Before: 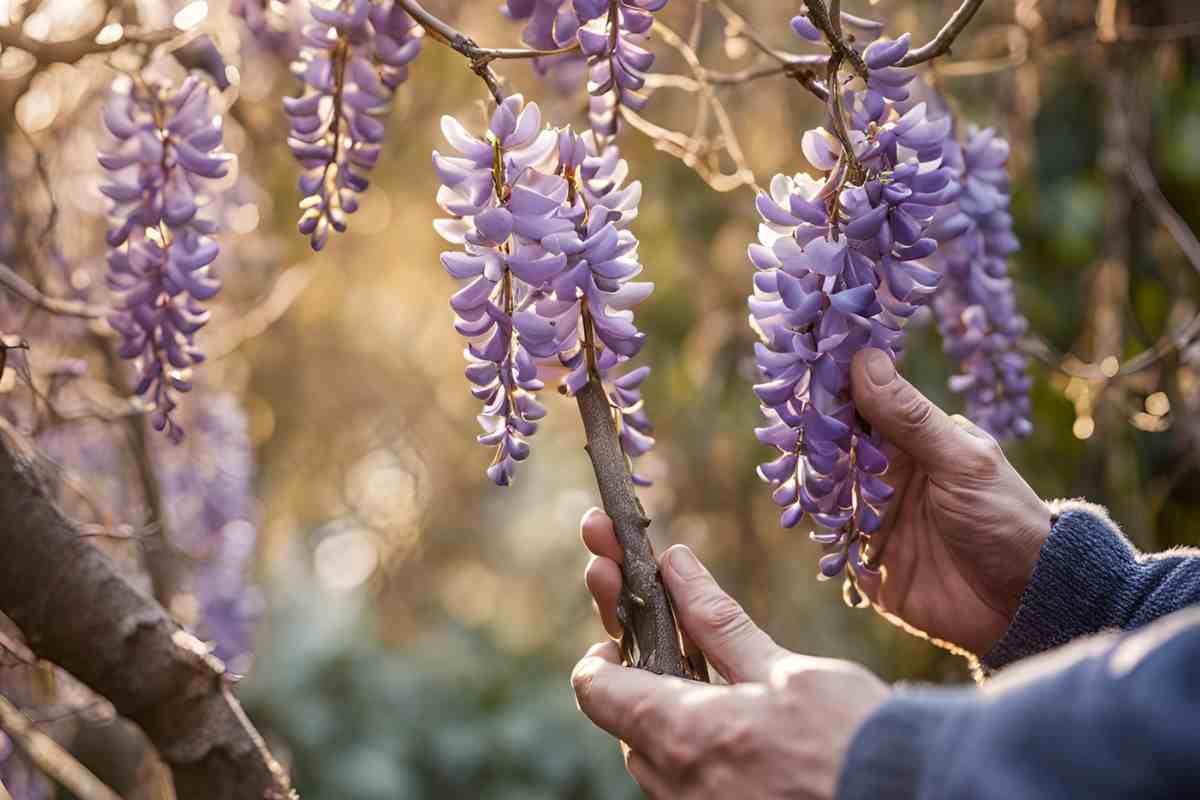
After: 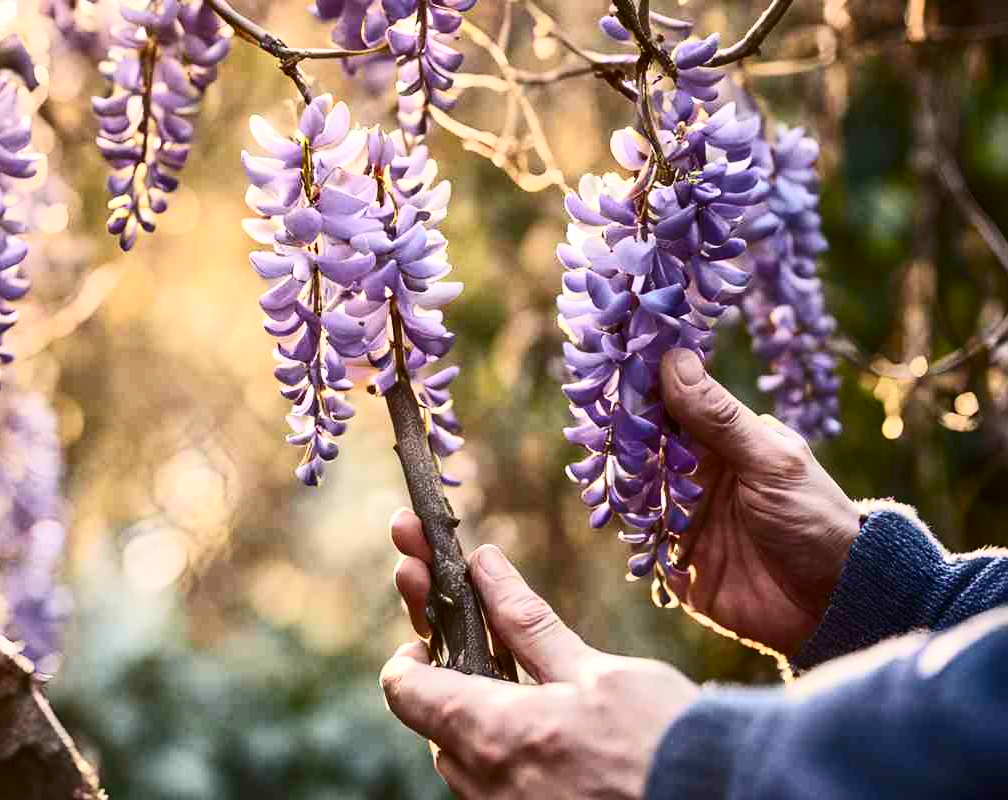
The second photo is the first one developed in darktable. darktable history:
crop: left 15.984%
contrast brightness saturation: contrast 0.401, brightness 0.1, saturation 0.214
